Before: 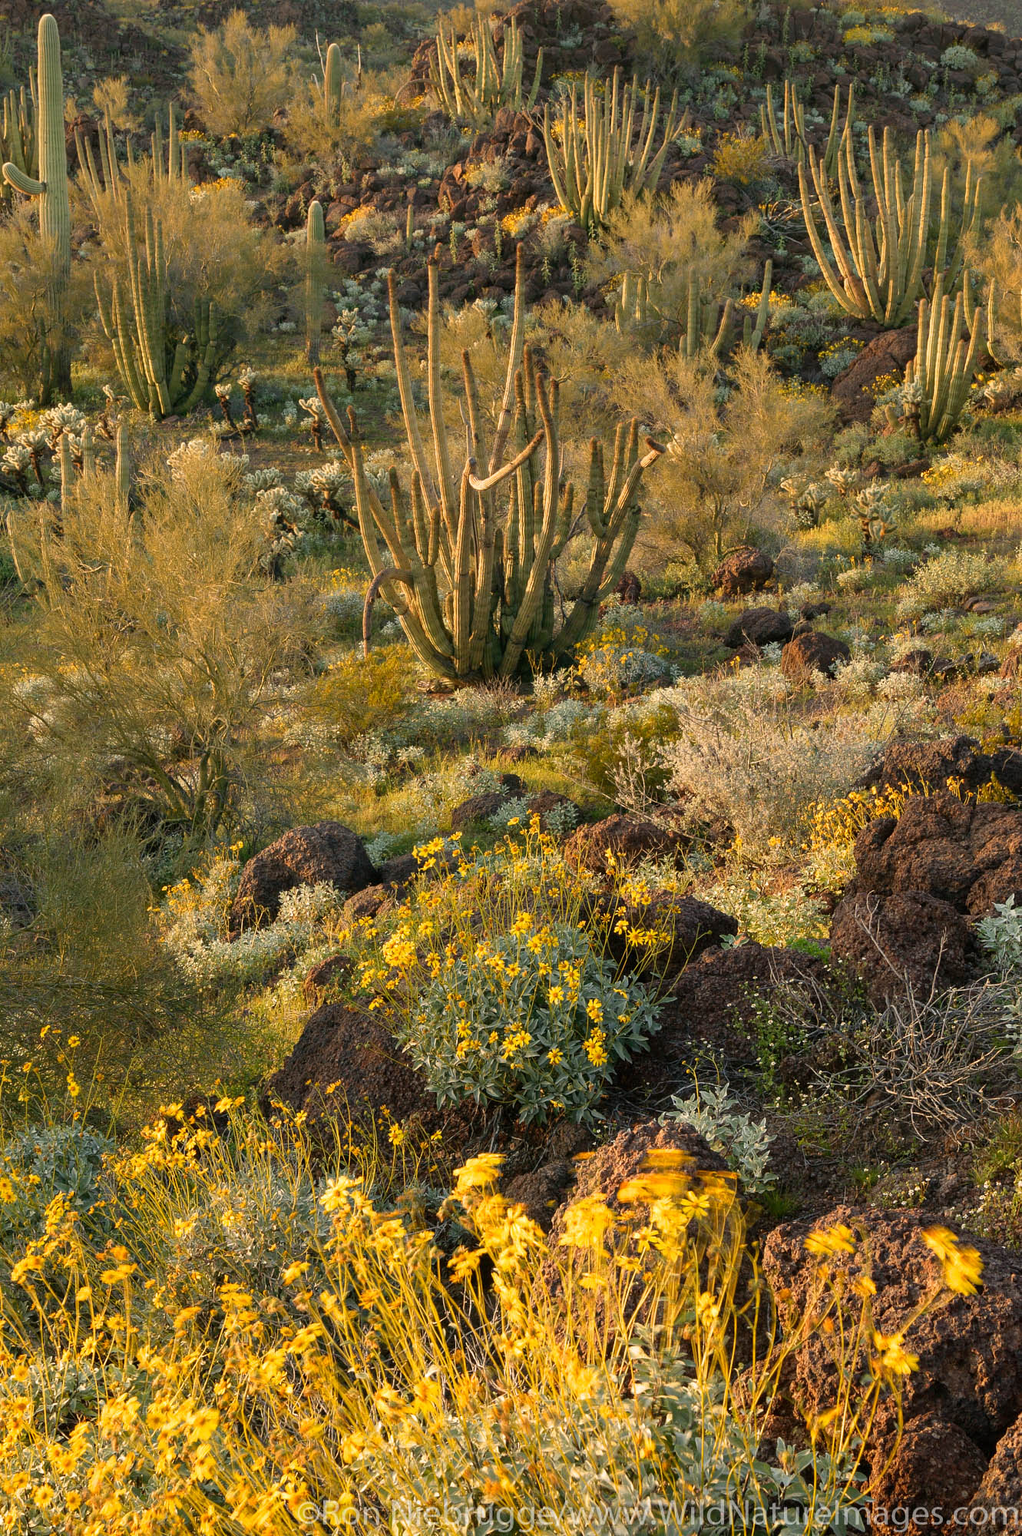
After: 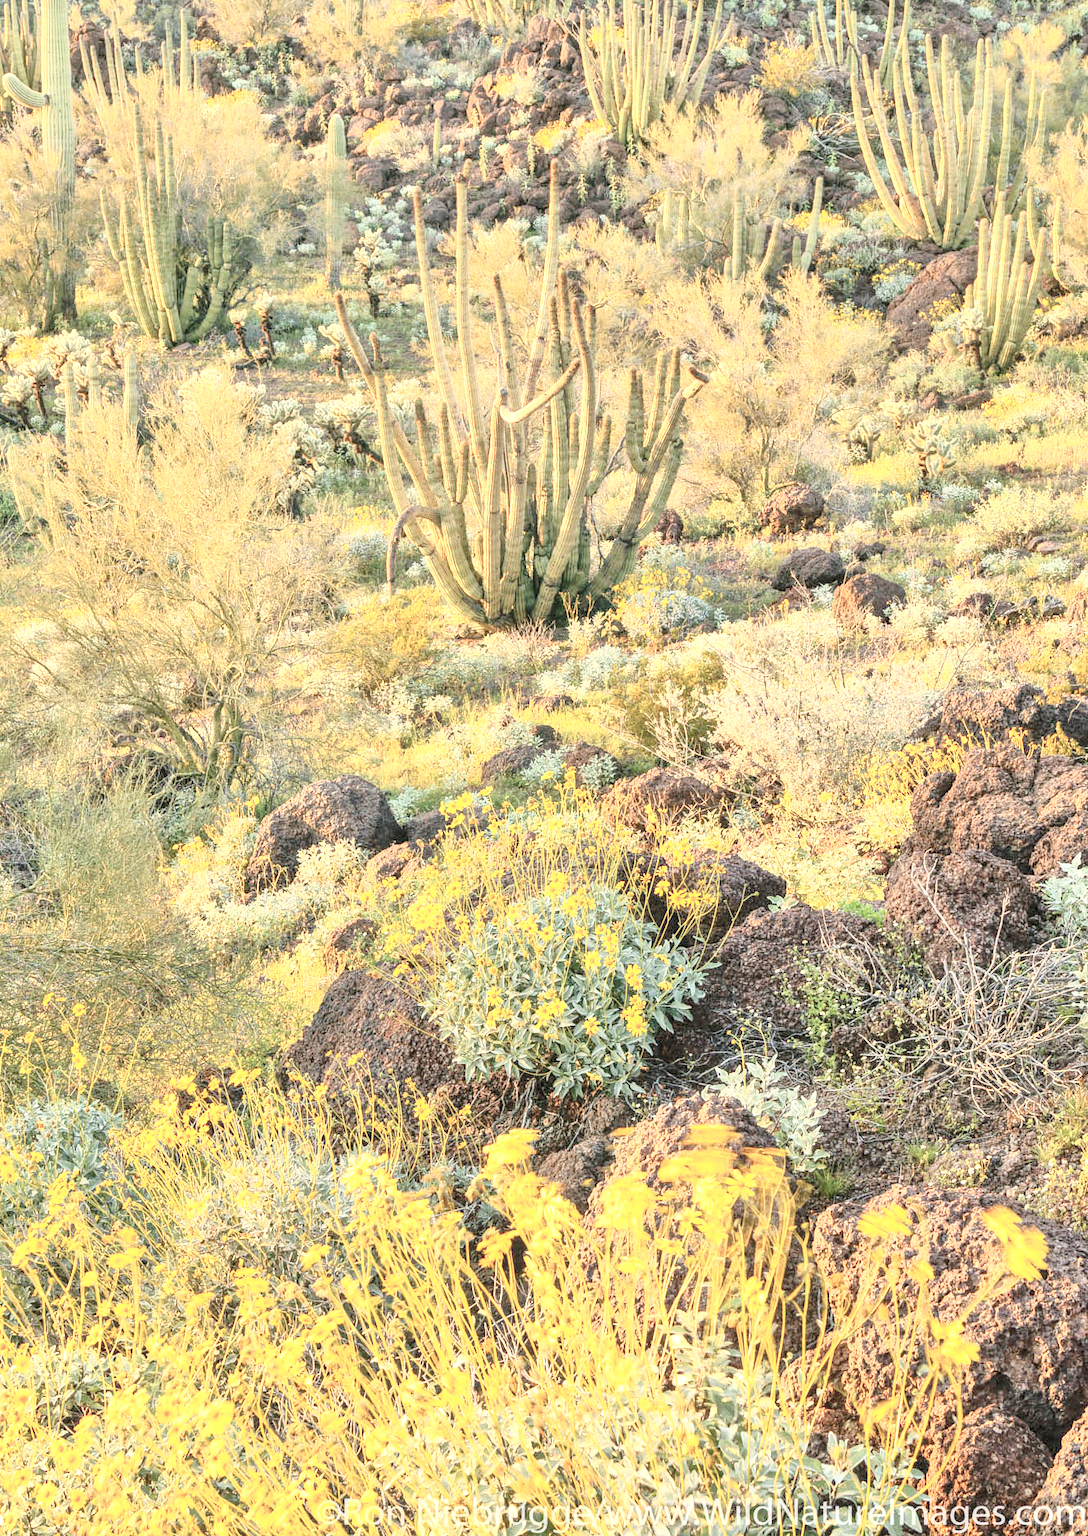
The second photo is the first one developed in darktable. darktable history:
contrast brightness saturation: contrast 0.418, brightness 0.559, saturation -0.209
crop and rotate: top 6.125%
local contrast: on, module defaults
tone equalizer: -8 EV 2 EV, -7 EV 1.98 EV, -6 EV 1.96 EV, -5 EV 1.99 EV, -4 EV 2 EV, -3 EV 1.48 EV, -2 EV 0.988 EV, -1 EV 0.518 EV
